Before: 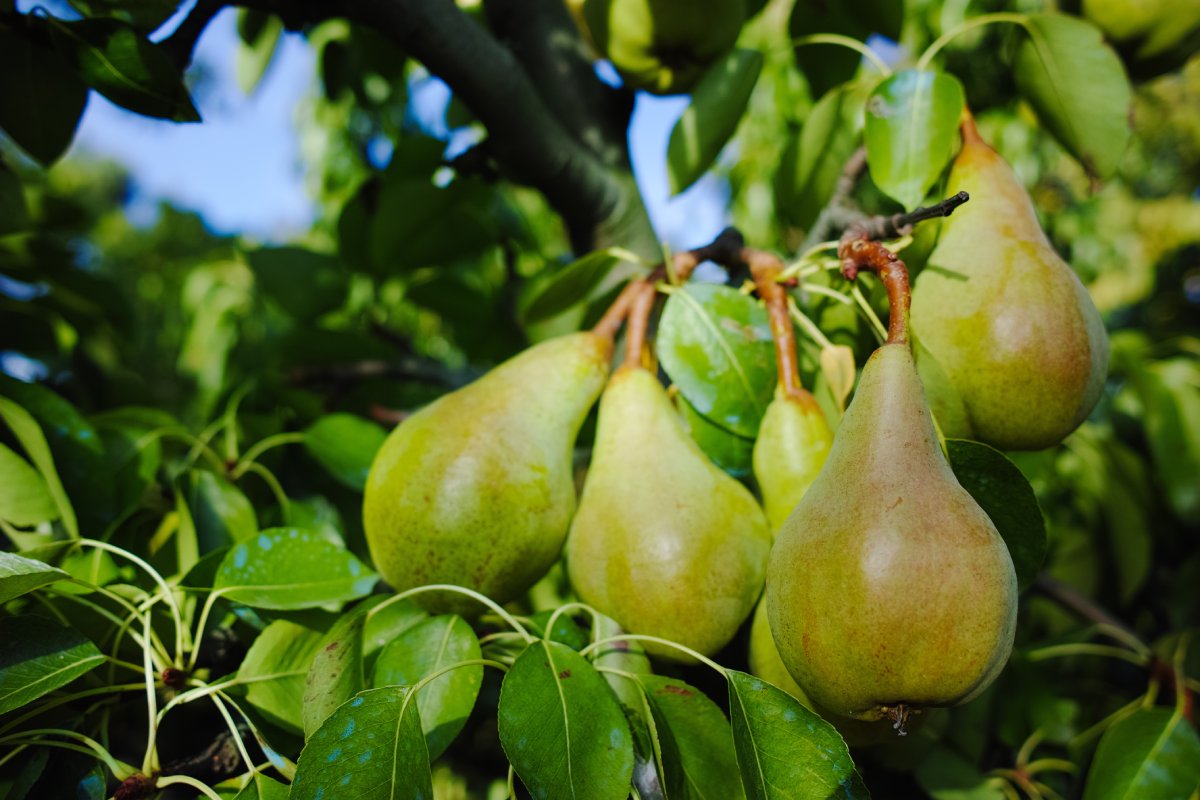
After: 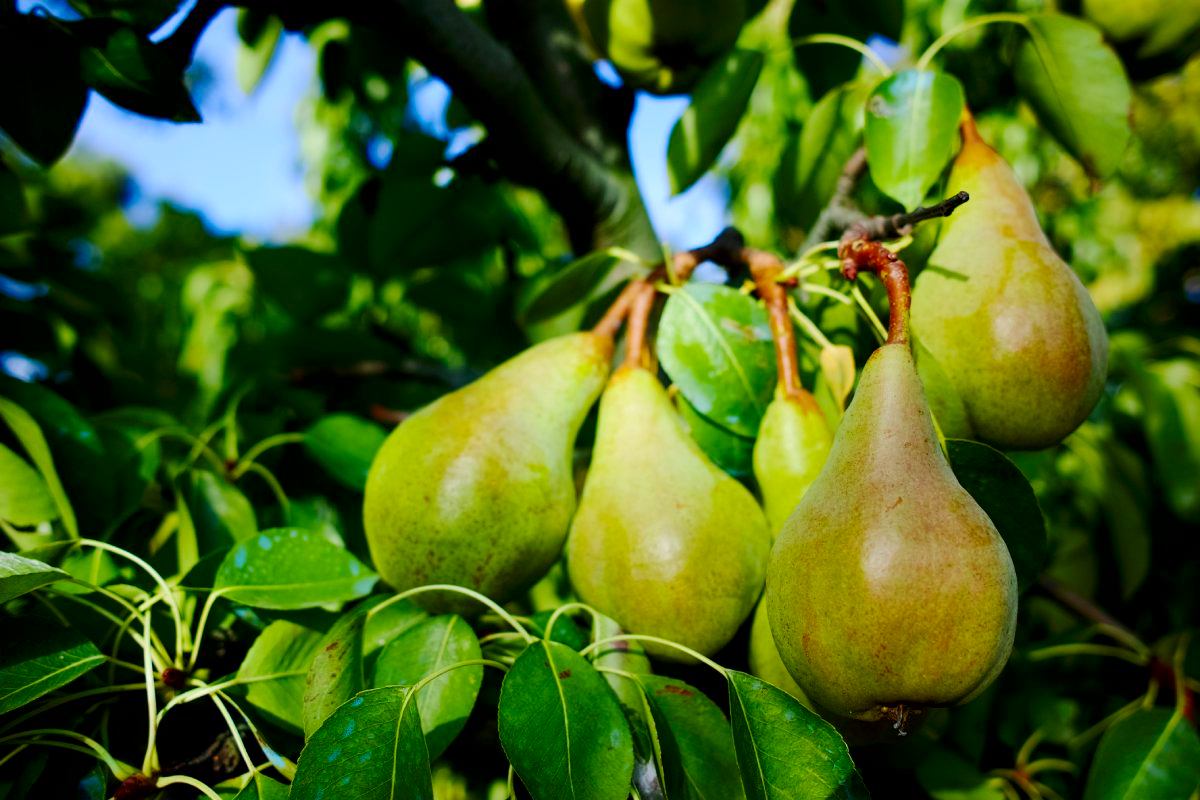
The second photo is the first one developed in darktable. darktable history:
contrast brightness saturation: contrast 0.18, saturation 0.3
exposure: black level correction 0.005, exposure 0.014 EV, compensate highlight preservation false
